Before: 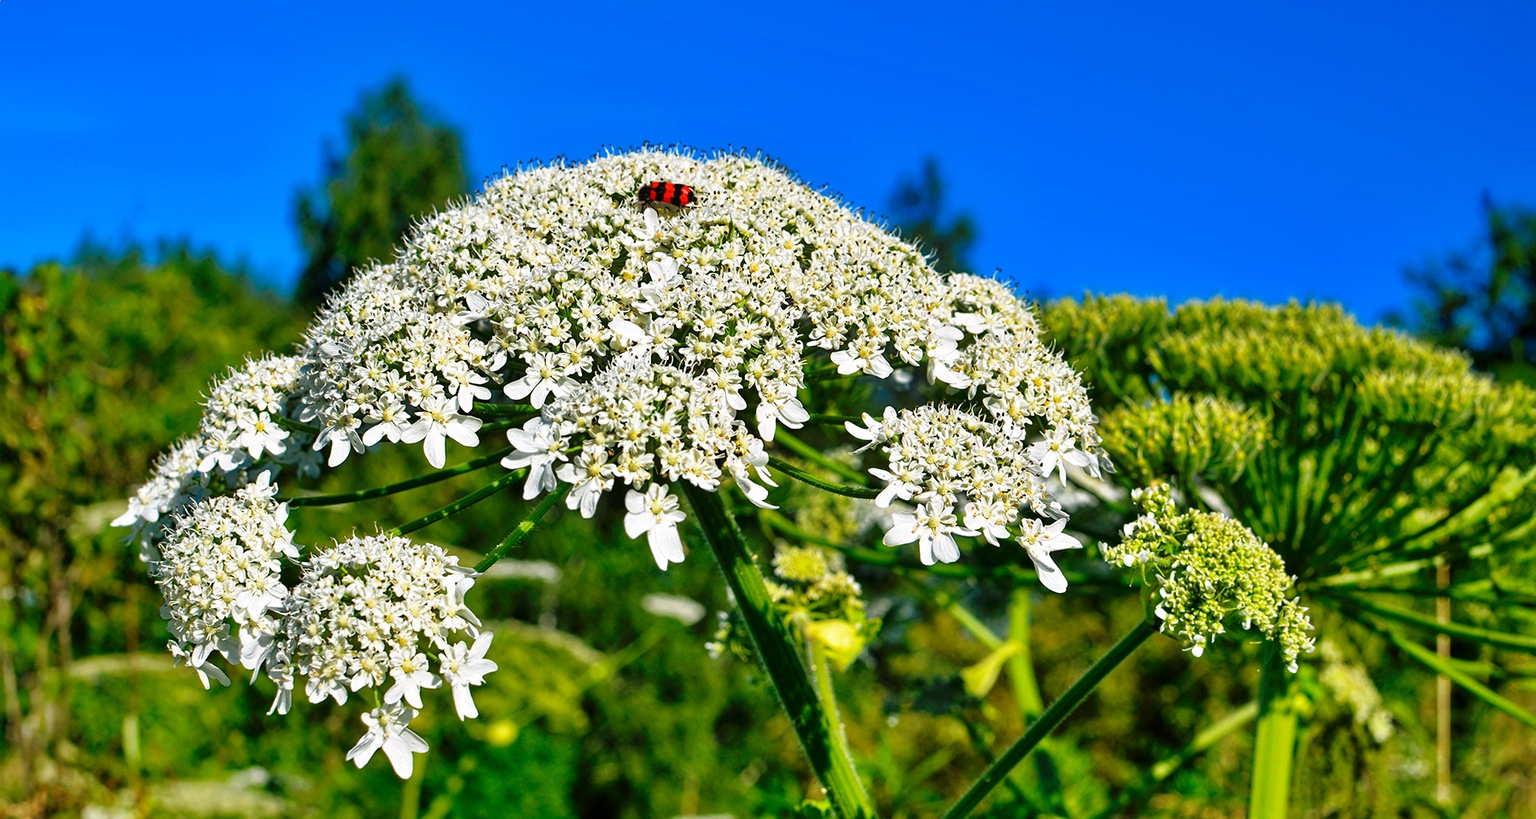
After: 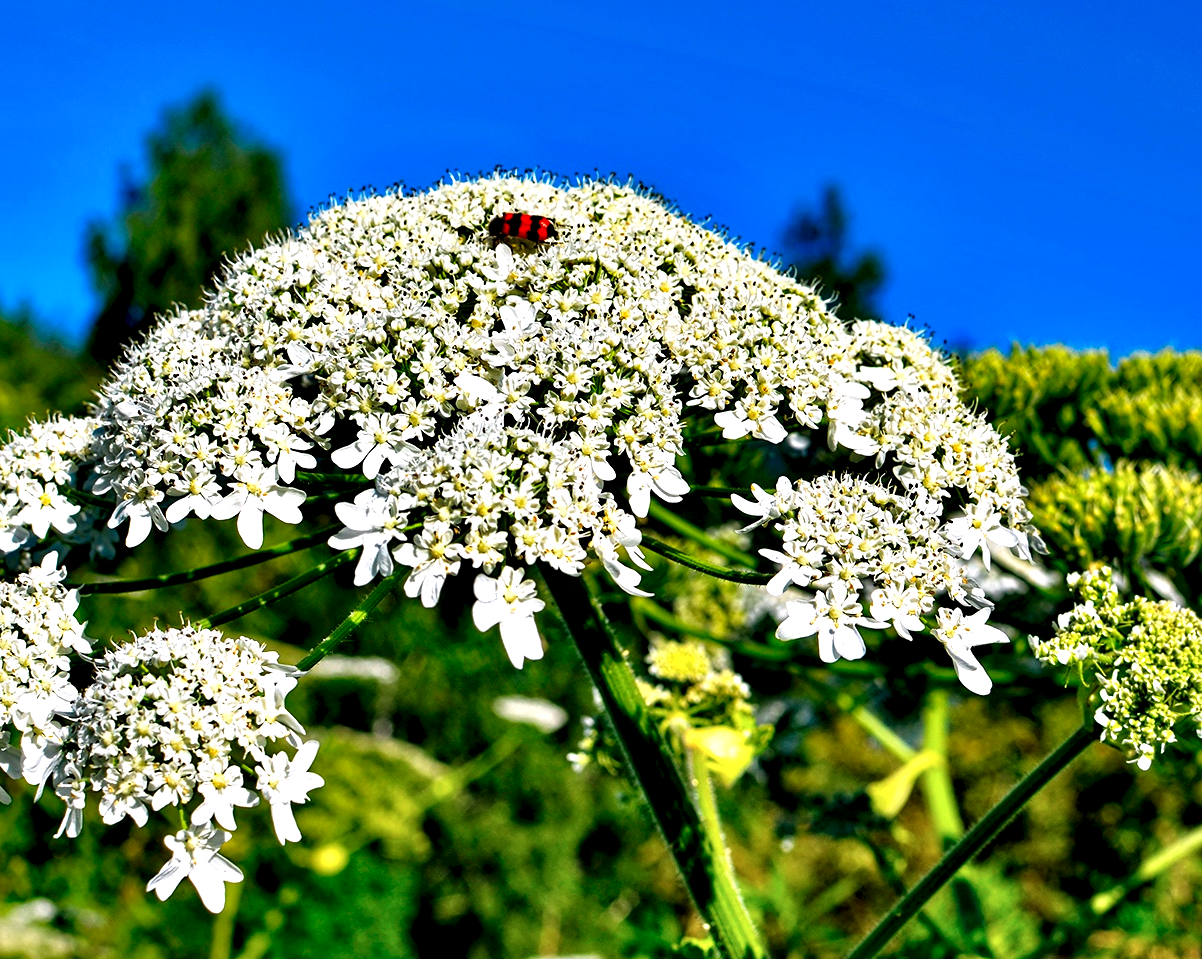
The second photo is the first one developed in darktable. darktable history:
contrast equalizer: y [[0.6 ×6], [0.55 ×6], [0 ×6], [0 ×6], [0 ×6]]
crop and rotate: left 14.439%, right 18.756%
